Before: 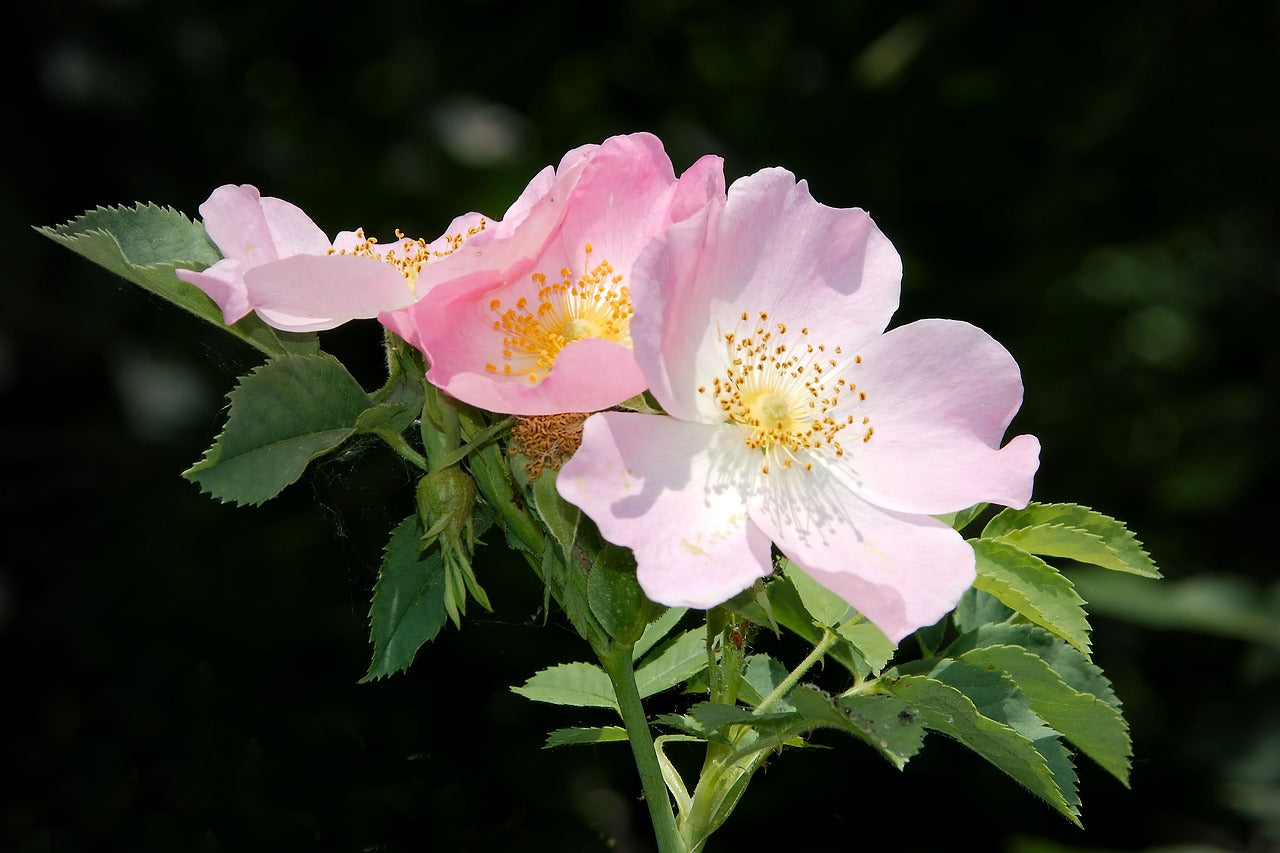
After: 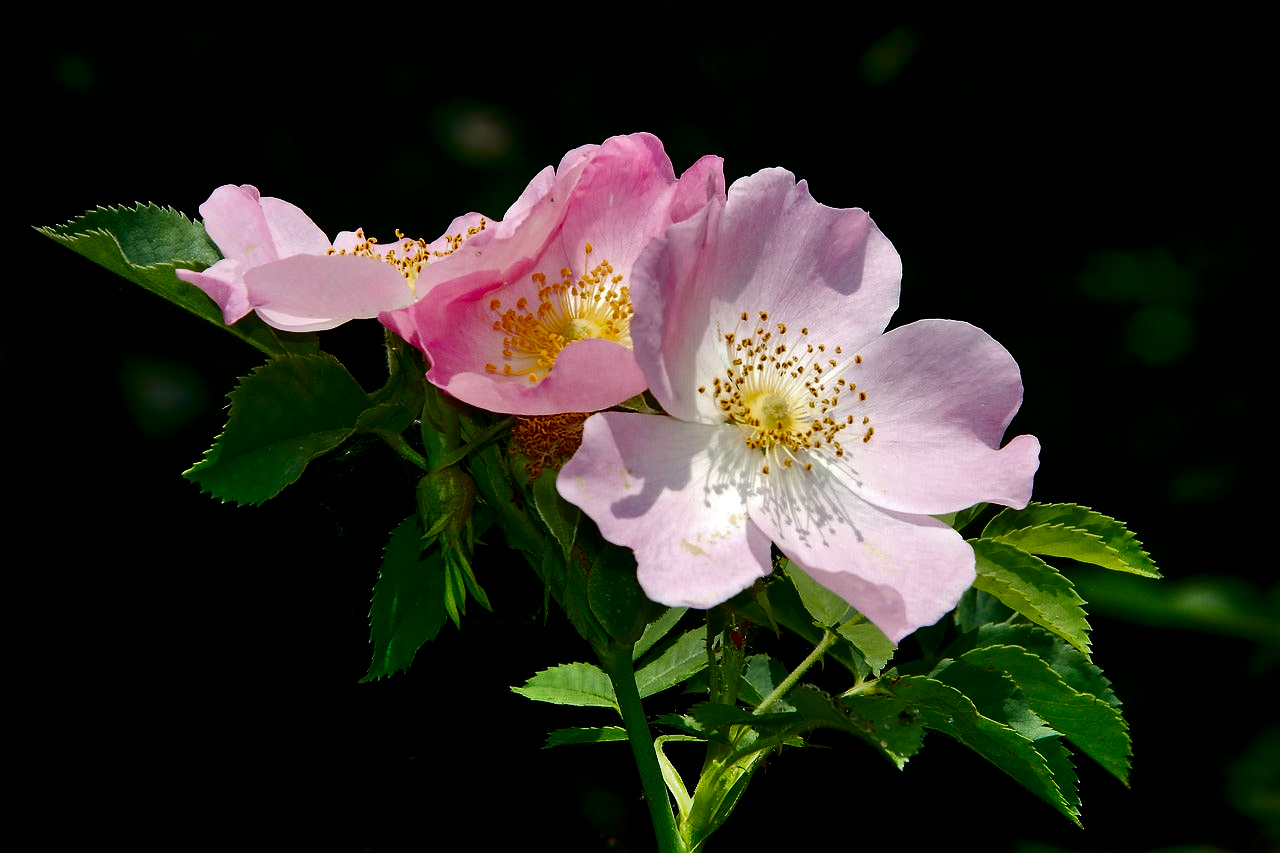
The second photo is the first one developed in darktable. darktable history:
shadows and highlights: low approximation 0.01, soften with gaussian
contrast brightness saturation: contrast 0.09, brightness -0.59, saturation 0.17
